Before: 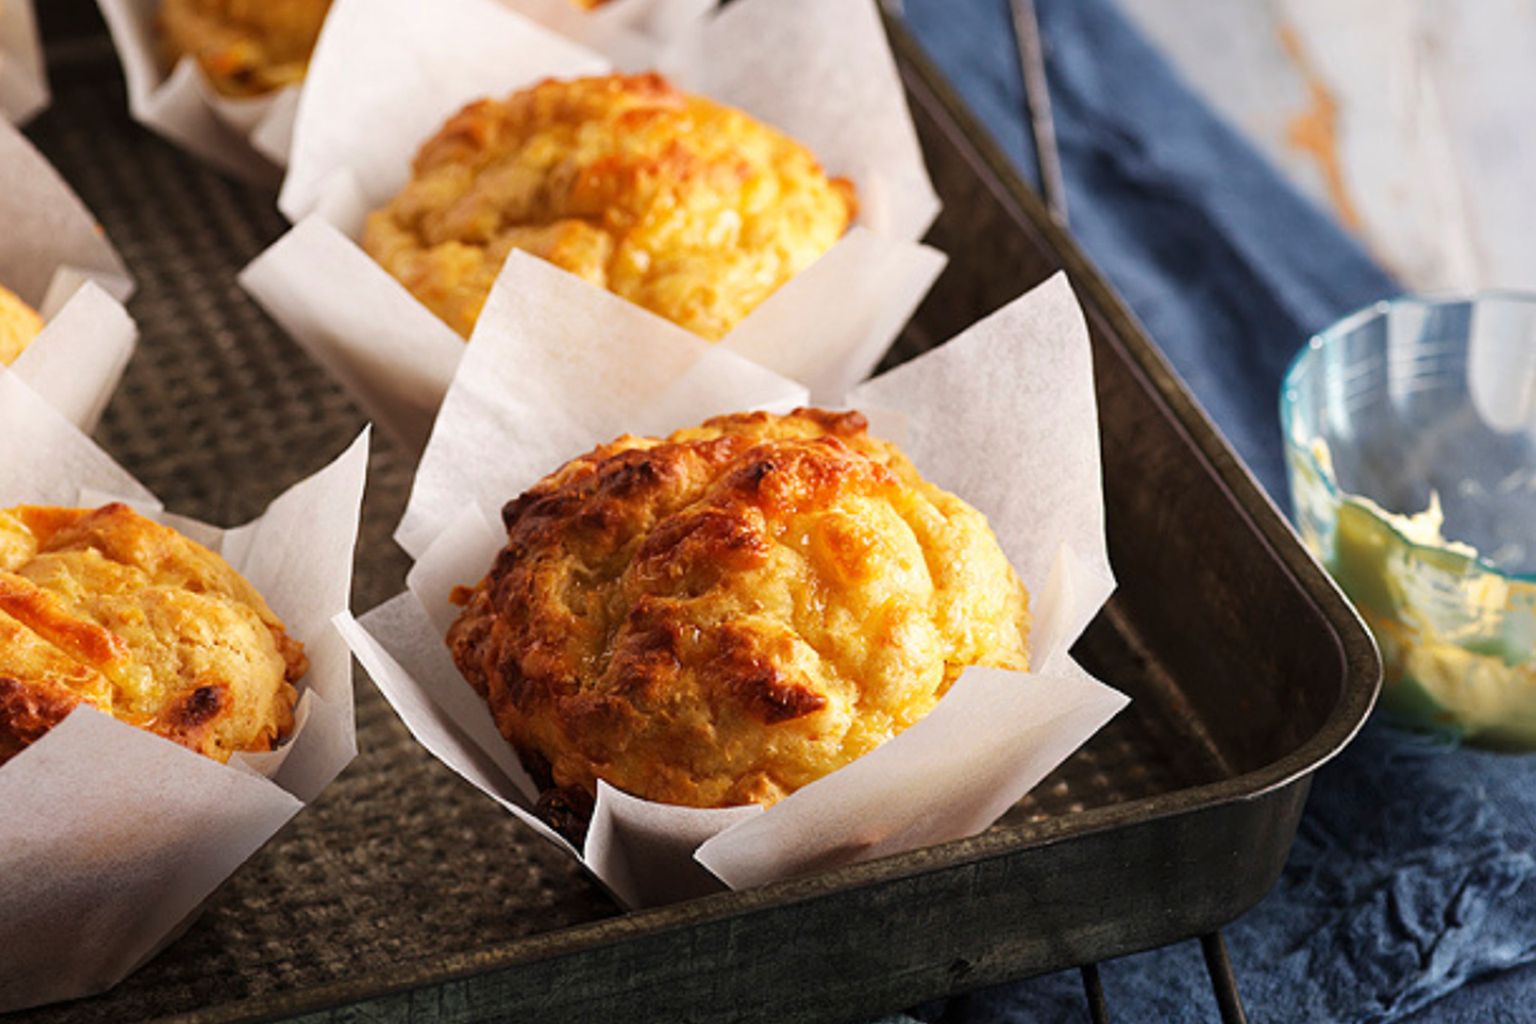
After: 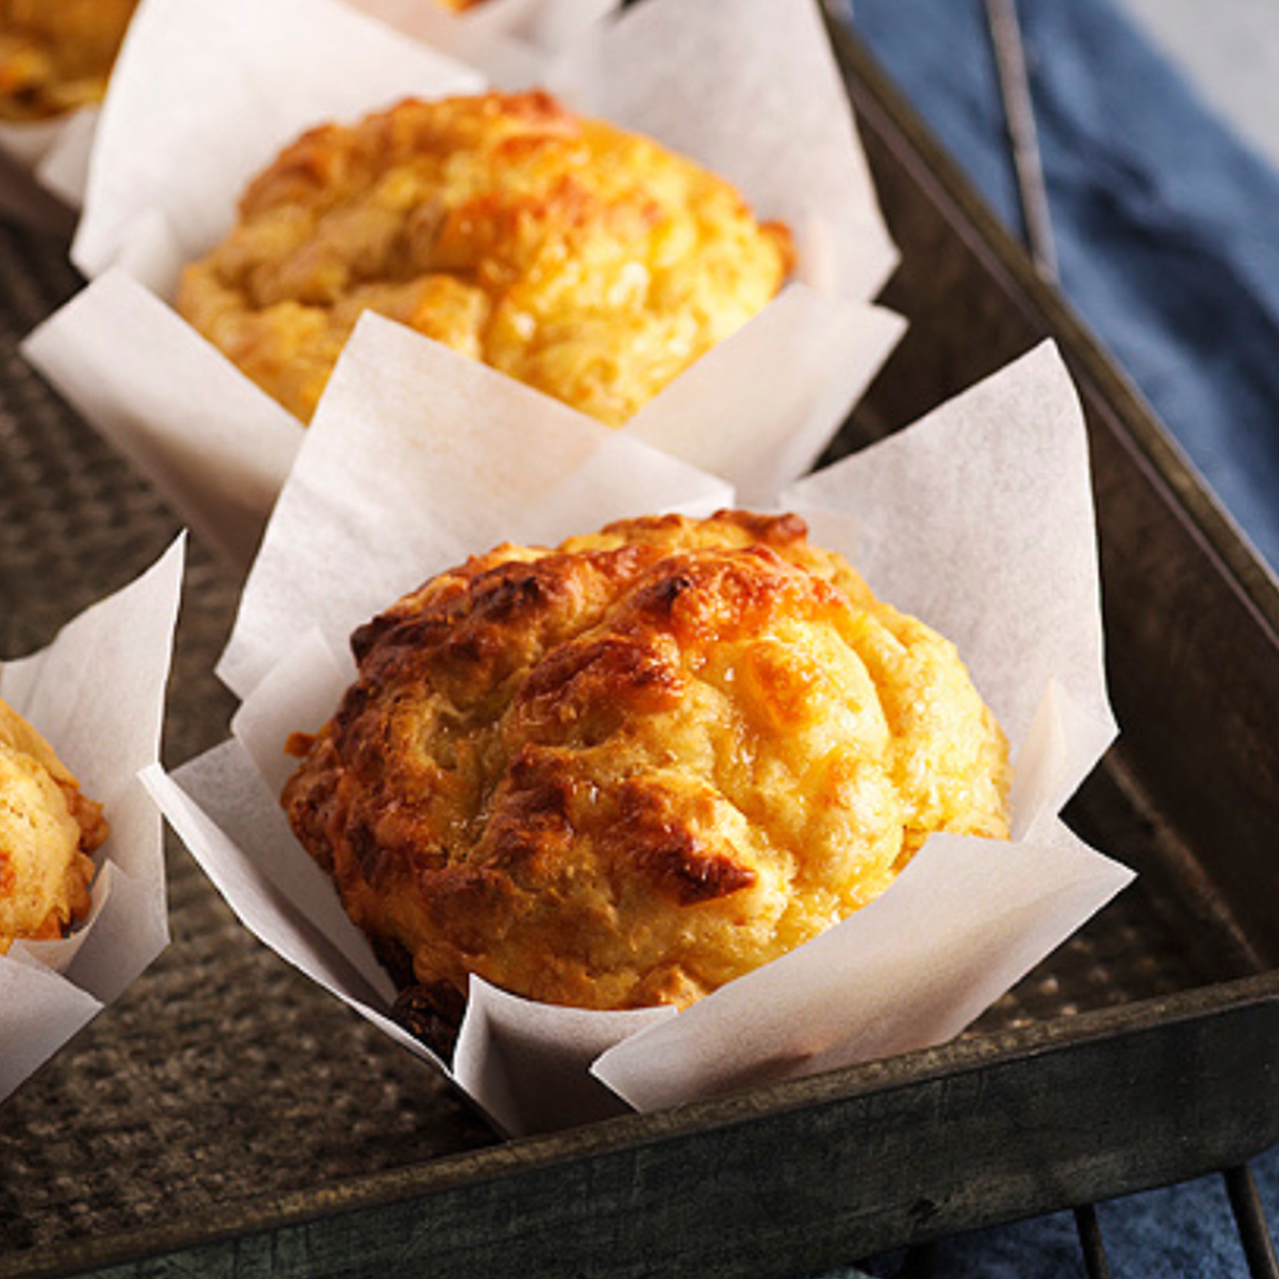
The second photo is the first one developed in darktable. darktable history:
crop and rotate: left 14.436%, right 18.898%
tone equalizer: on, module defaults
